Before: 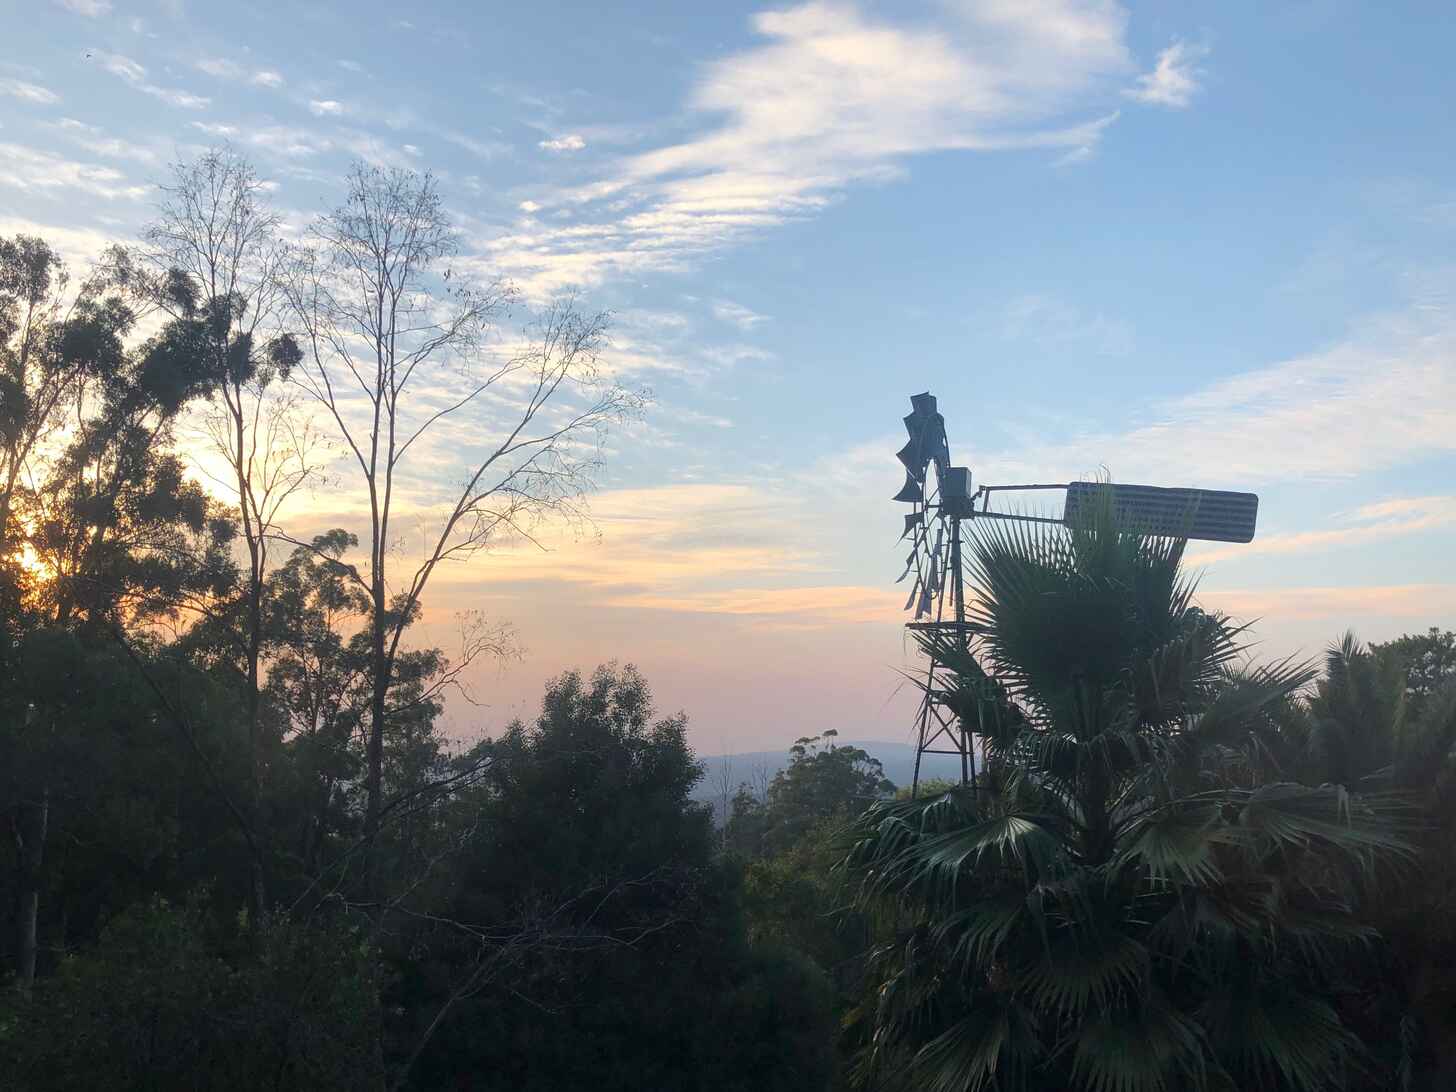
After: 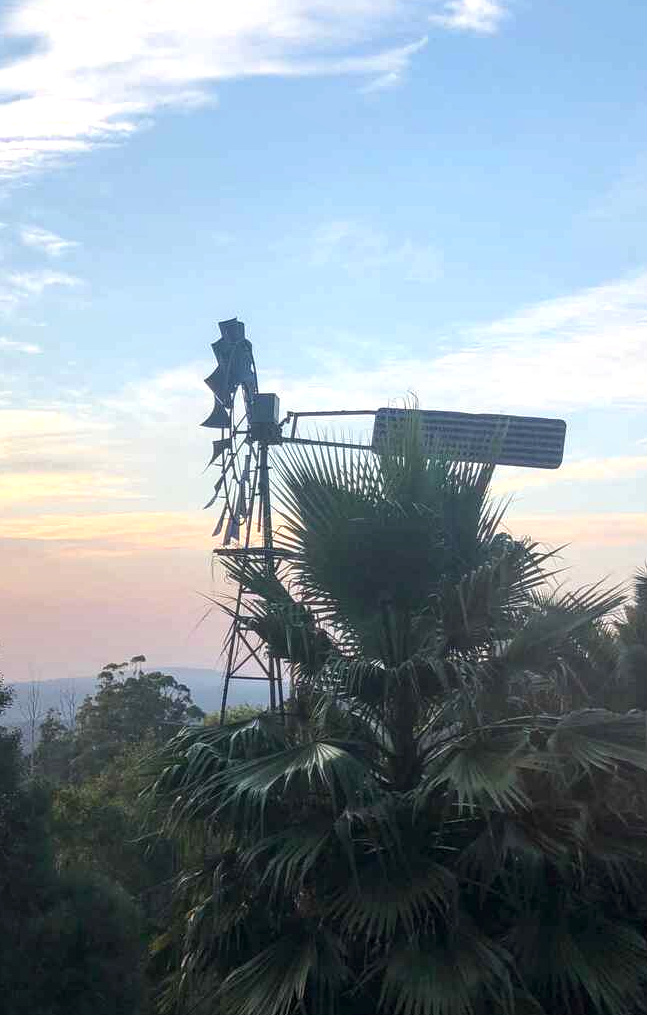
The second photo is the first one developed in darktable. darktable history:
local contrast: on, module defaults
crop: left 47.58%, top 6.821%, right 7.931%
exposure: exposure 0.423 EV, compensate highlight preservation false
